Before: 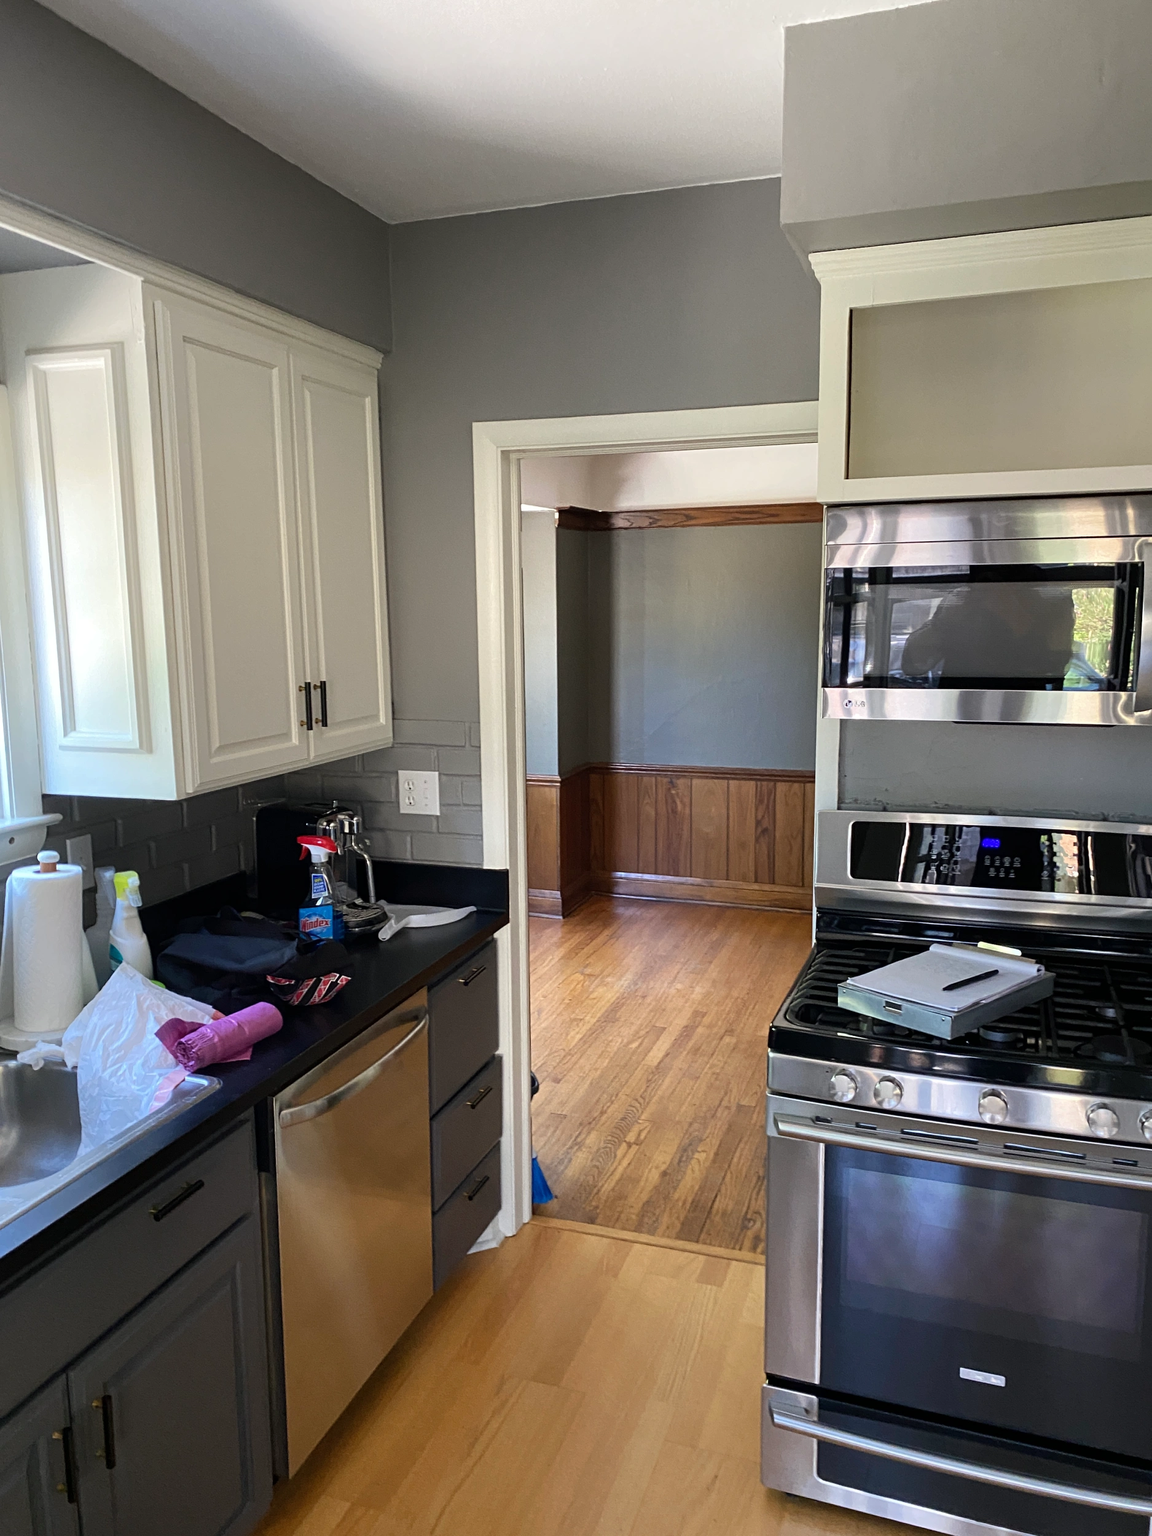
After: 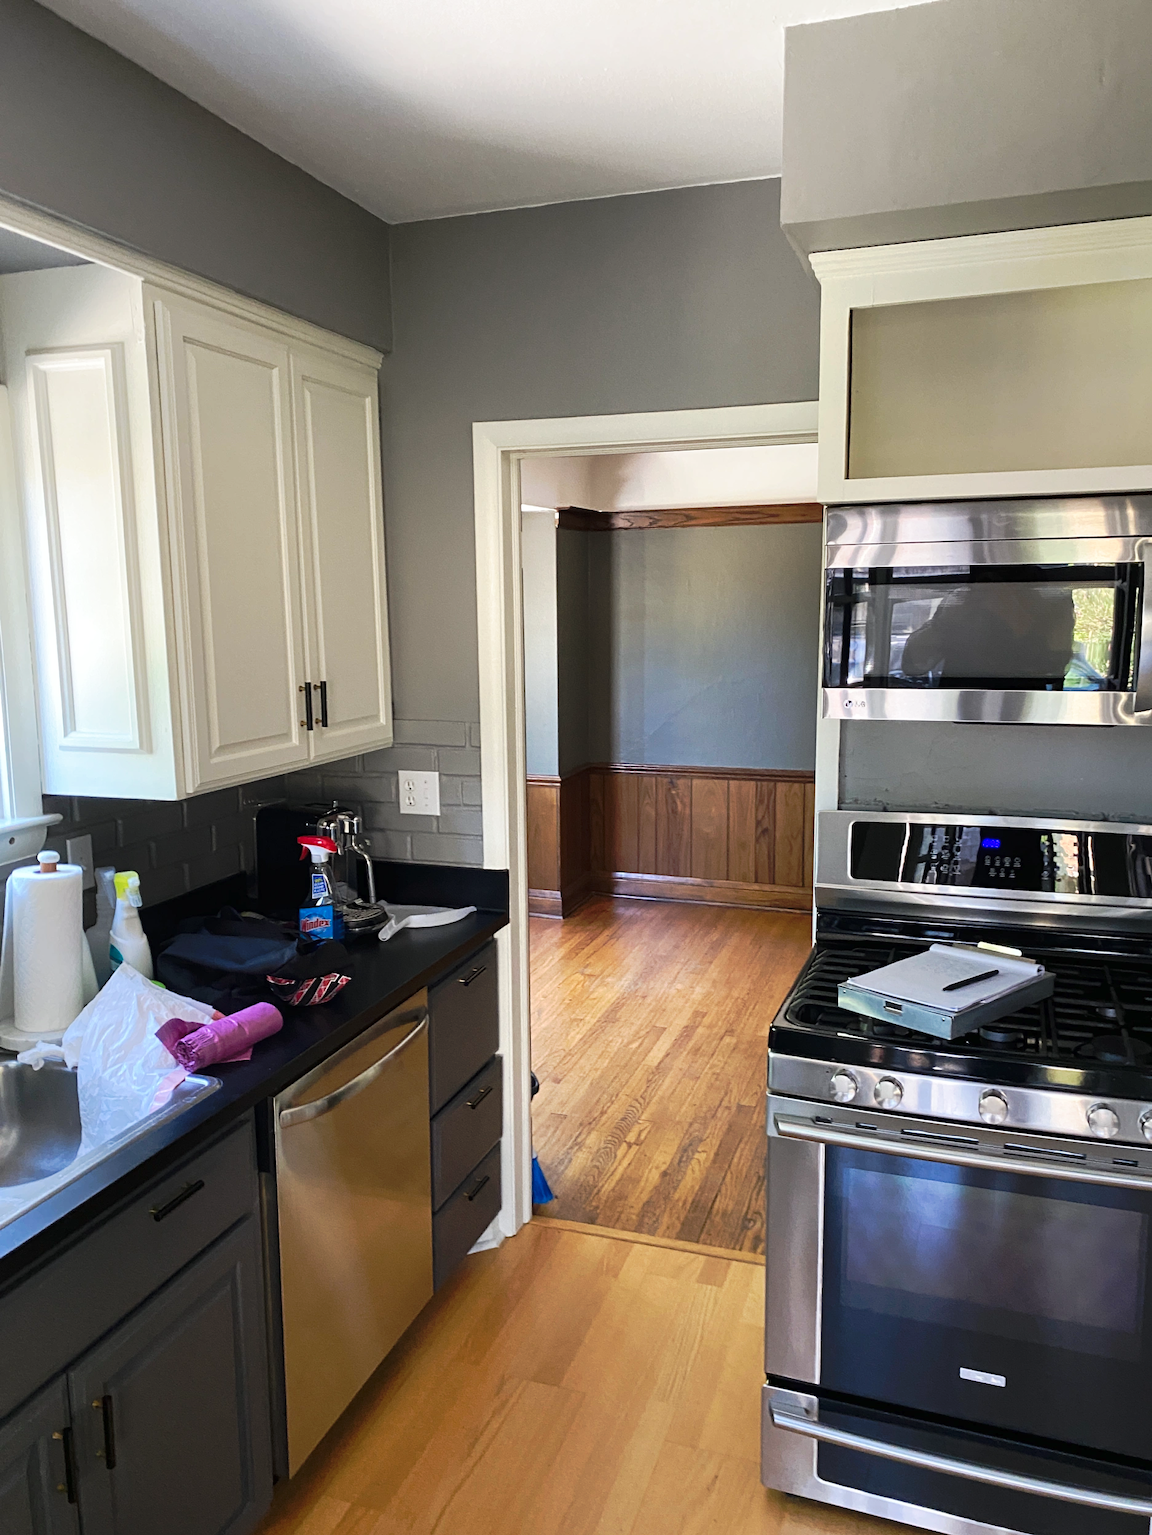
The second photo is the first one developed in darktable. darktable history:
tone curve: curves: ch0 [(0, 0) (0.003, 0.009) (0.011, 0.019) (0.025, 0.034) (0.044, 0.057) (0.069, 0.082) (0.1, 0.104) (0.136, 0.131) (0.177, 0.165) (0.224, 0.212) (0.277, 0.279) (0.335, 0.342) (0.399, 0.401) (0.468, 0.477) (0.543, 0.572) (0.623, 0.675) (0.709, 0.772) (0.801, 0.85) (0.898, 0.942) (1, 1)], preserve colors none
